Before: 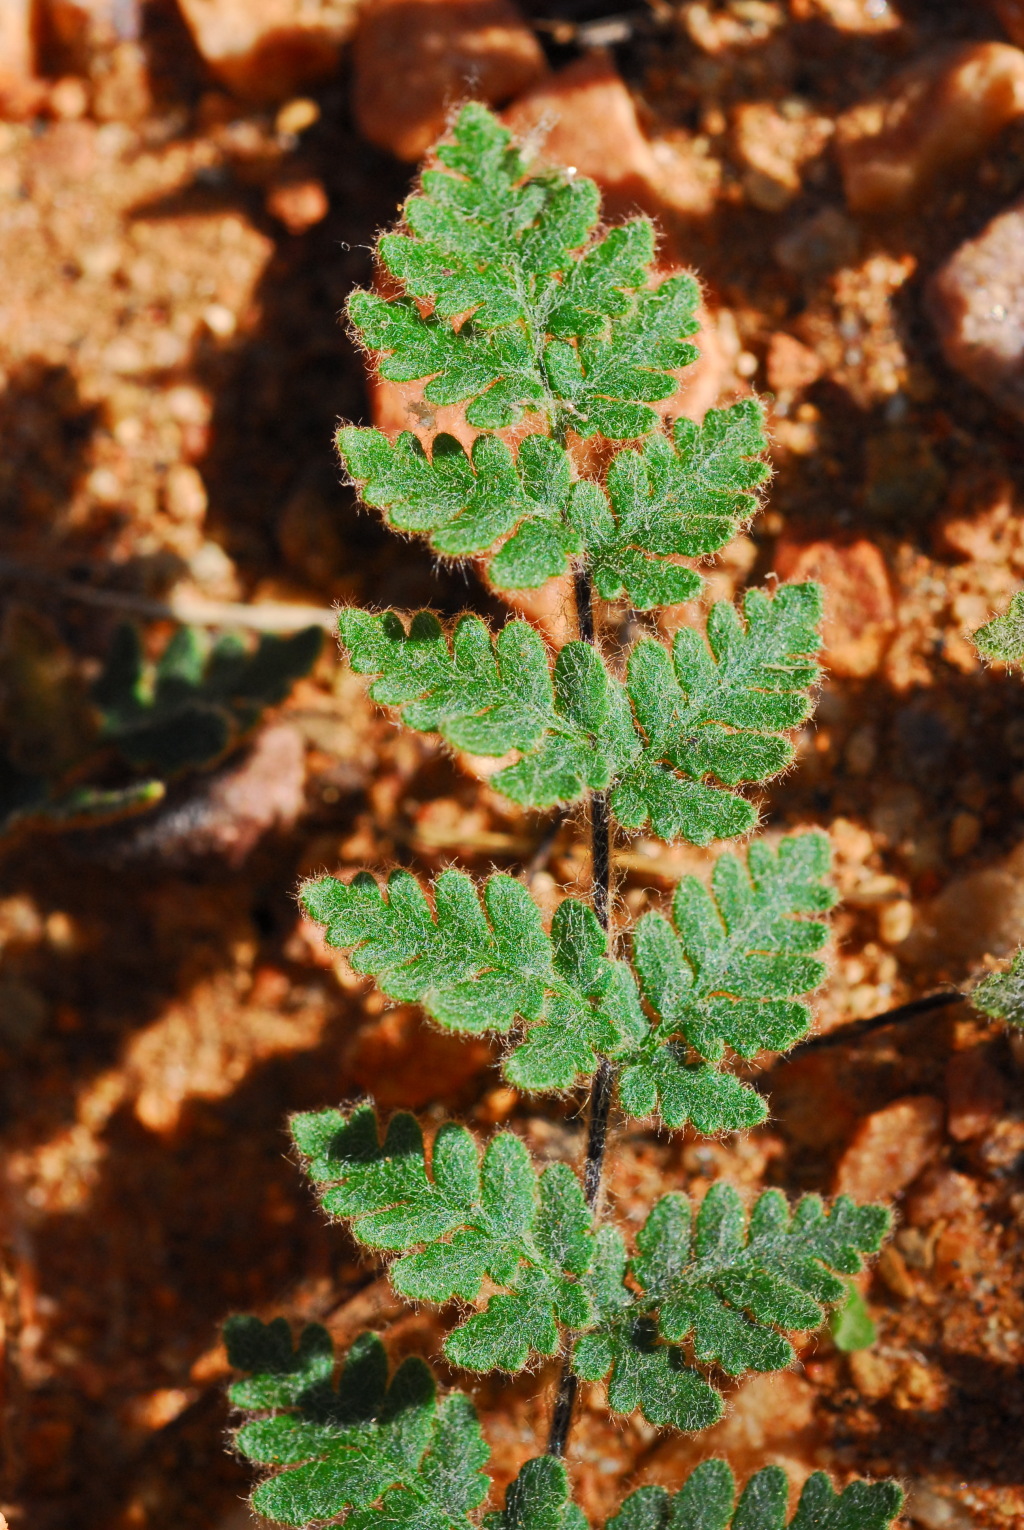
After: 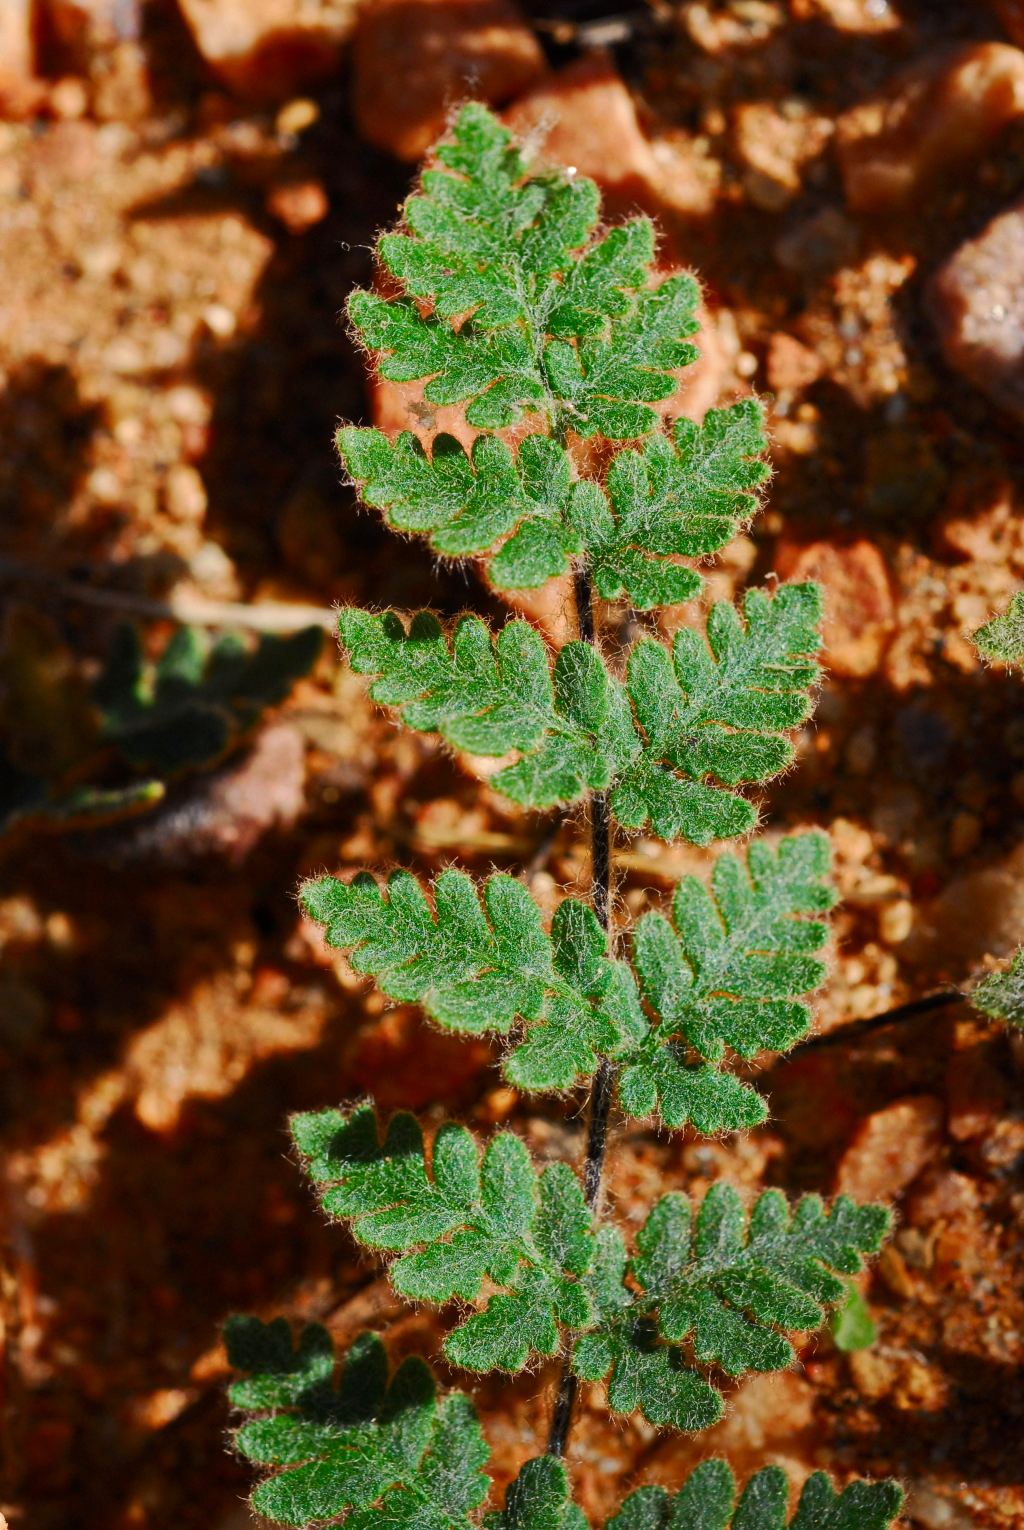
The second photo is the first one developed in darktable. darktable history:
contrast brightness saturation: brightness -0.086
